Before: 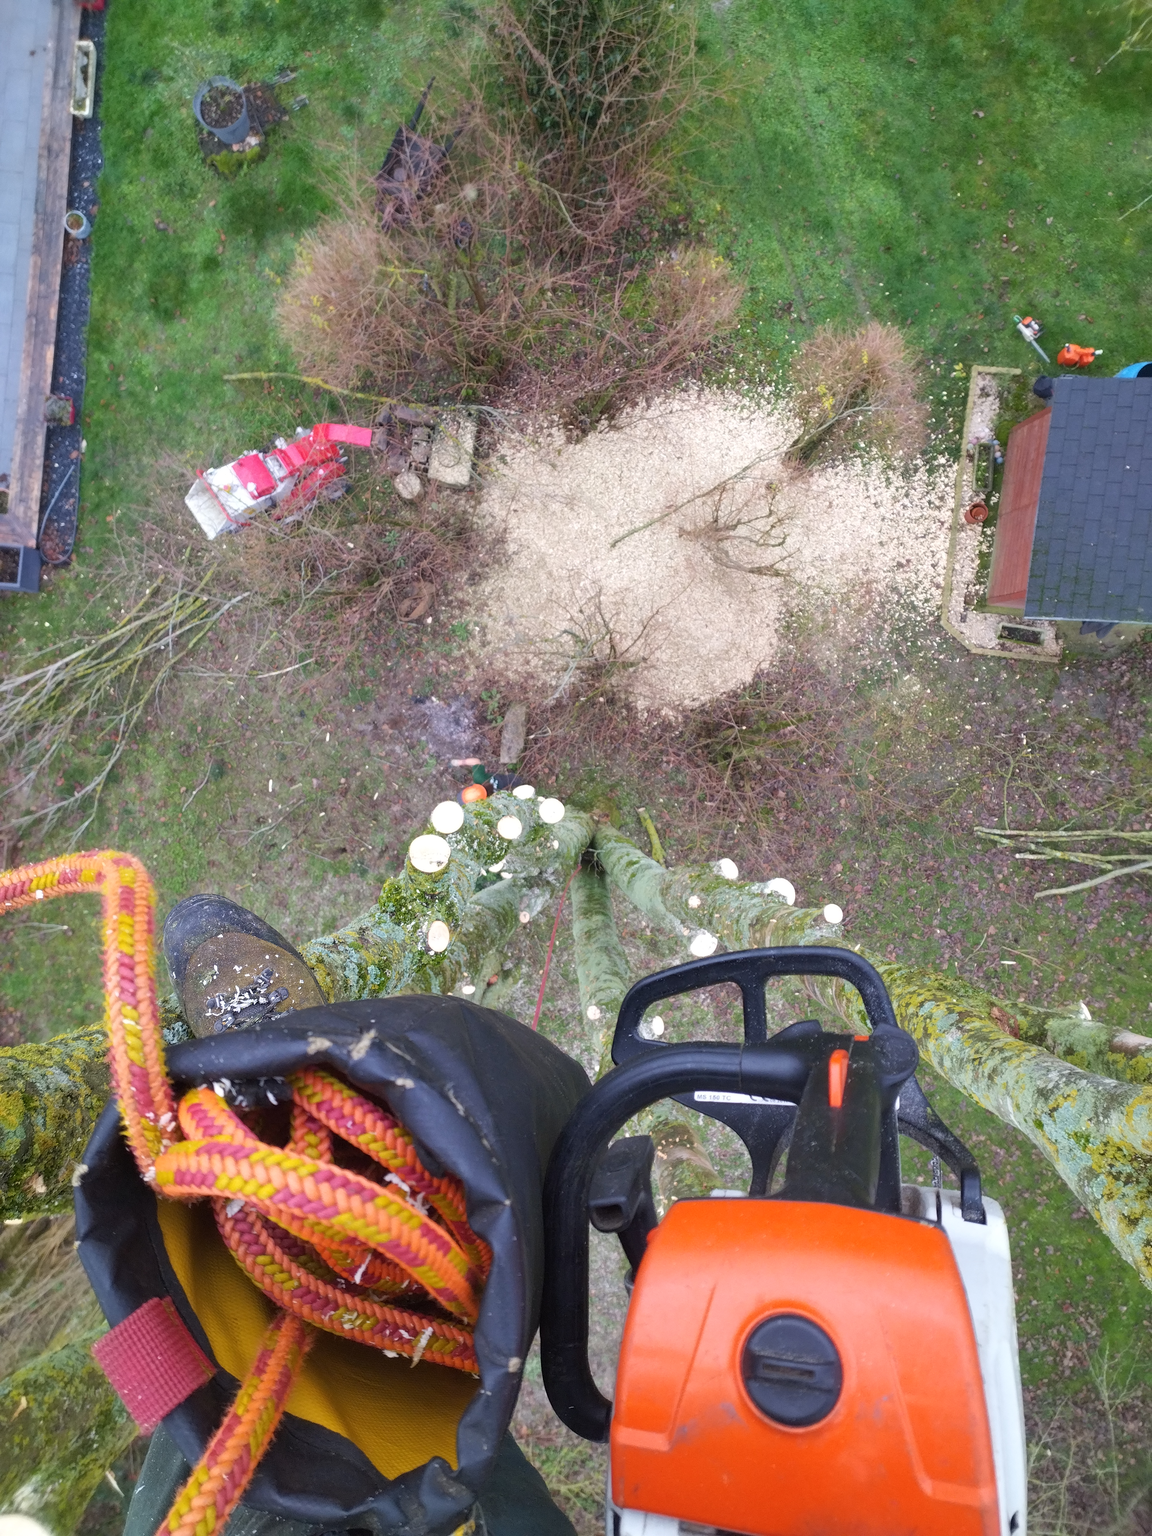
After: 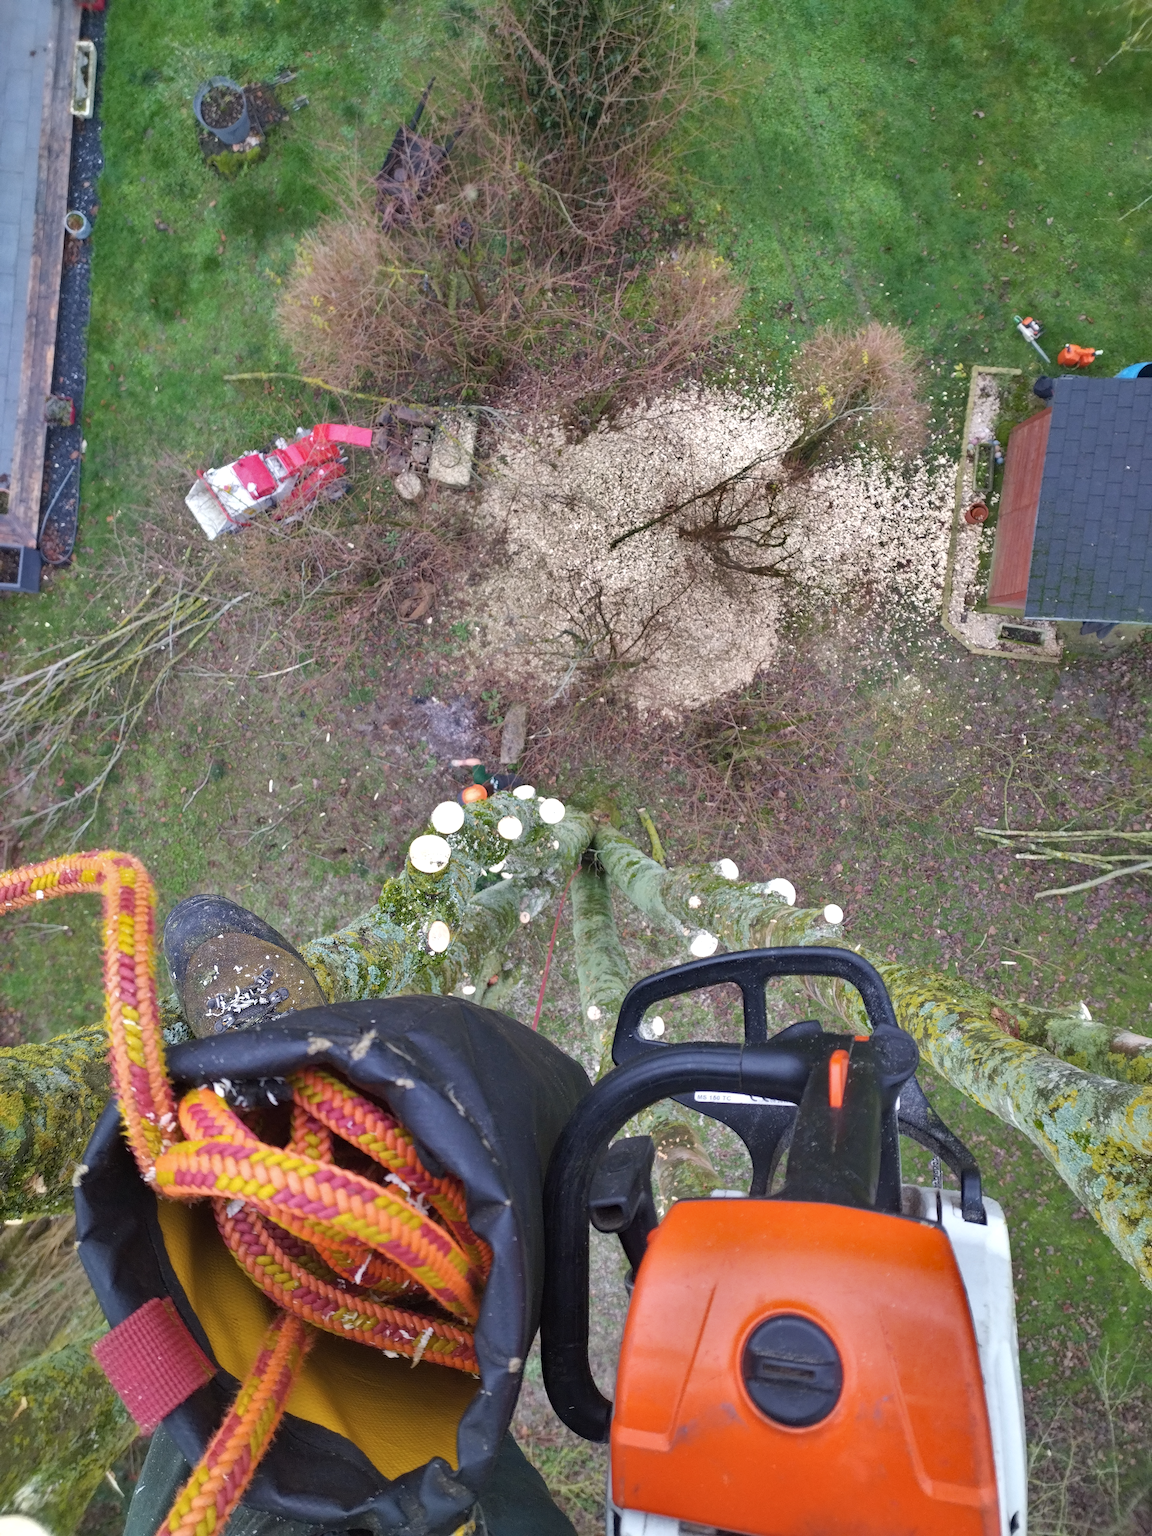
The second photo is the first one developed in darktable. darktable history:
contrast brightness saturation: saturation -0.1
haze removal: compatibility mode true, adaptive false
shadows and highlights: shadows 20.91, highlights -82.73, soften with gaussian
